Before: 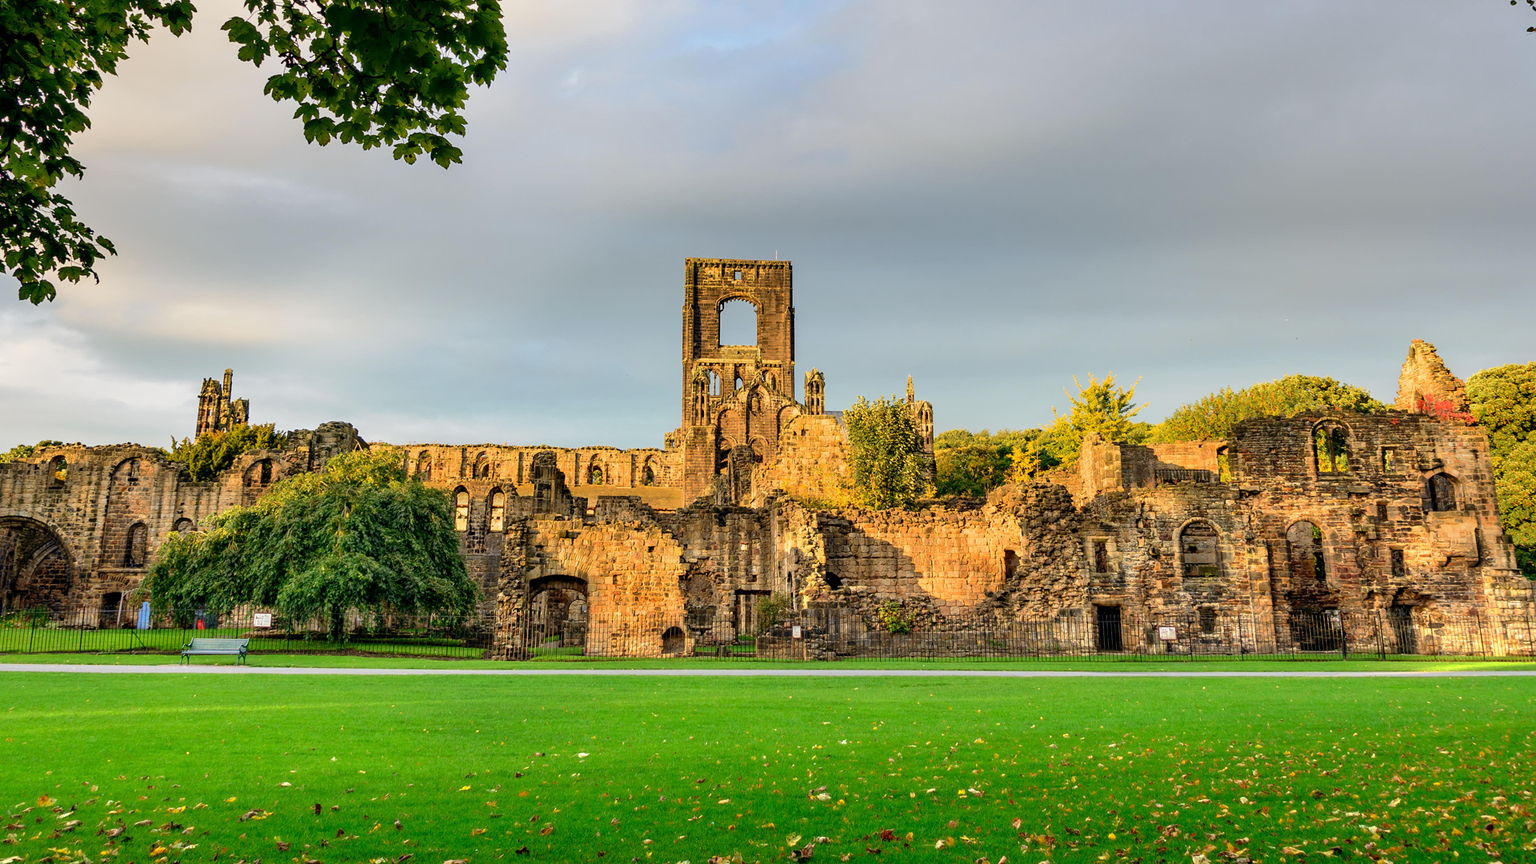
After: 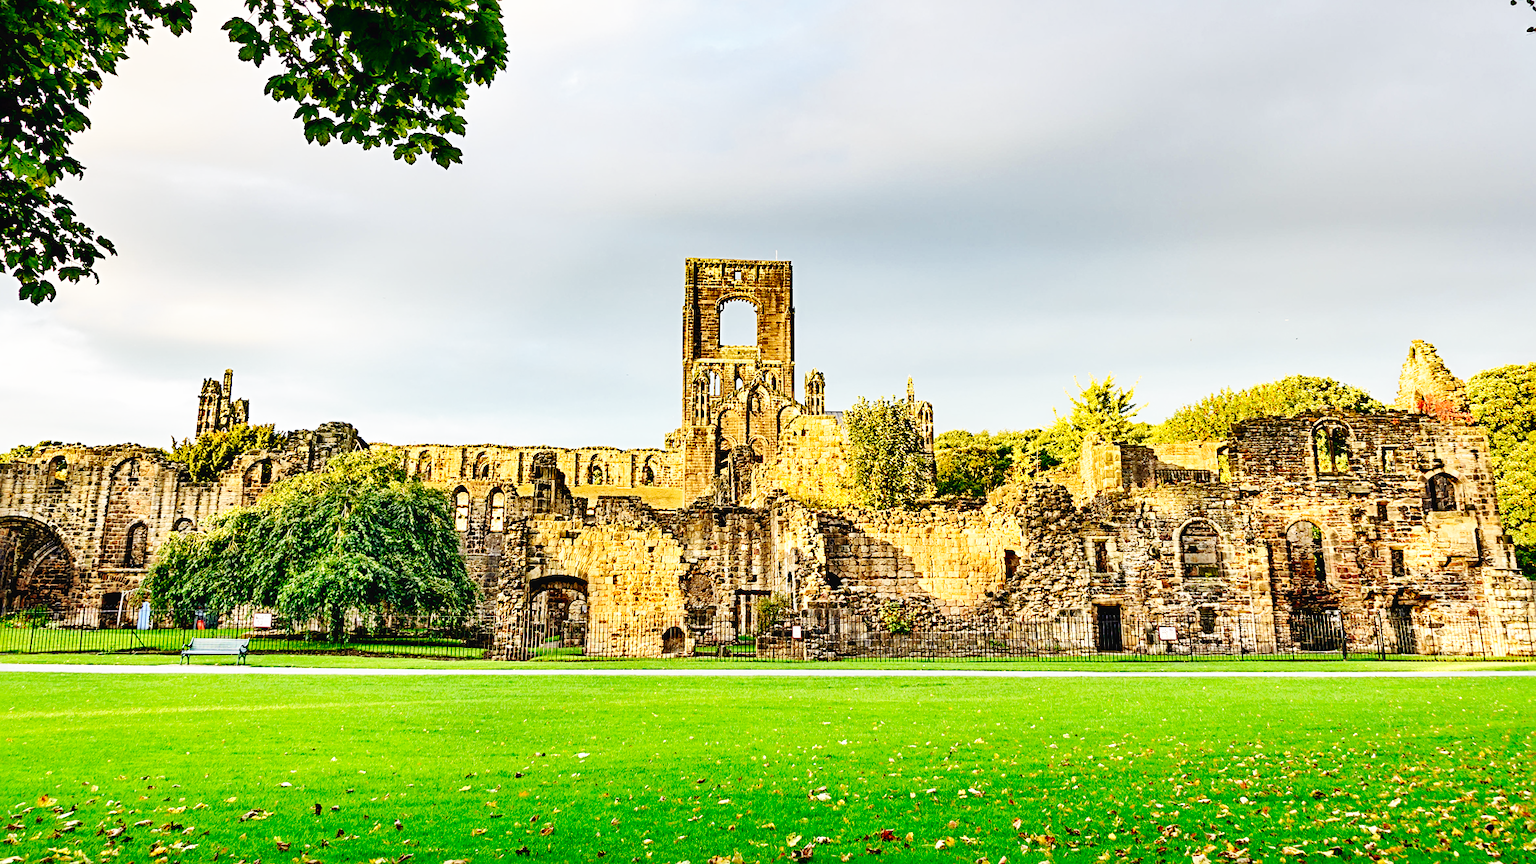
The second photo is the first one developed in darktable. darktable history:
base curve: curves: ch0 [(0, 0.003) (0.001, 0.002) (0.006, 0.004) (0.02, 0.022) (0.048, 0.086) (0.094, 0.234) (0.162, 0.431) (0.258, 0.629) (0.385, 0.8) (0.548, 0.918) (0.751, 0.988) (1, 1)], preserve colors none
sharpen: radius 4
shadows and highlights: shadows 22.7, highlights -48.71, soften with gaussian
